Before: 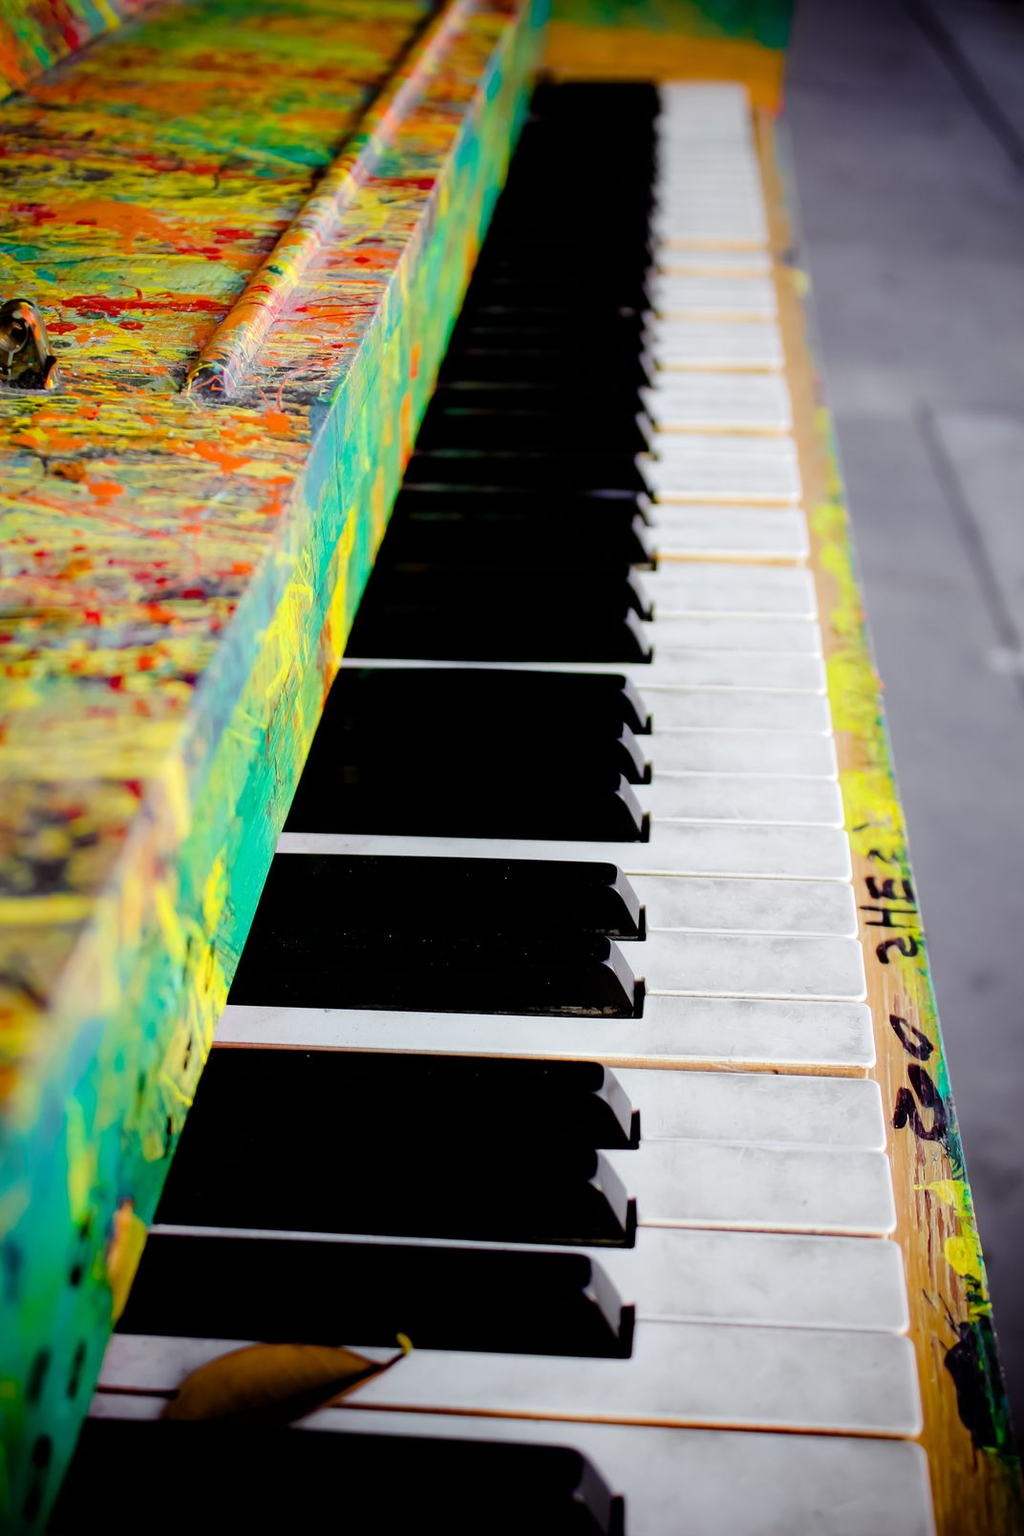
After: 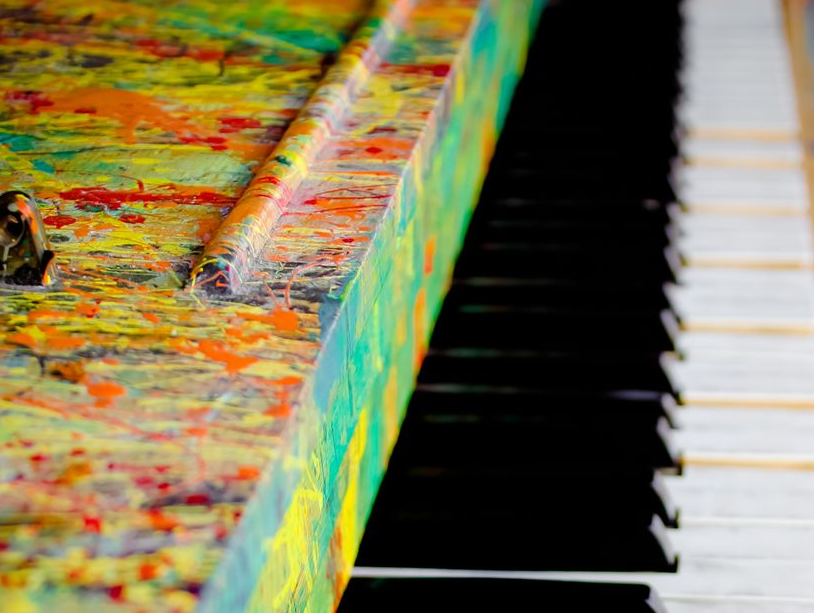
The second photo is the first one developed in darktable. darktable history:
crop: left 0.526%, top 7.633%, right 23.489%, bottom 54.201%
